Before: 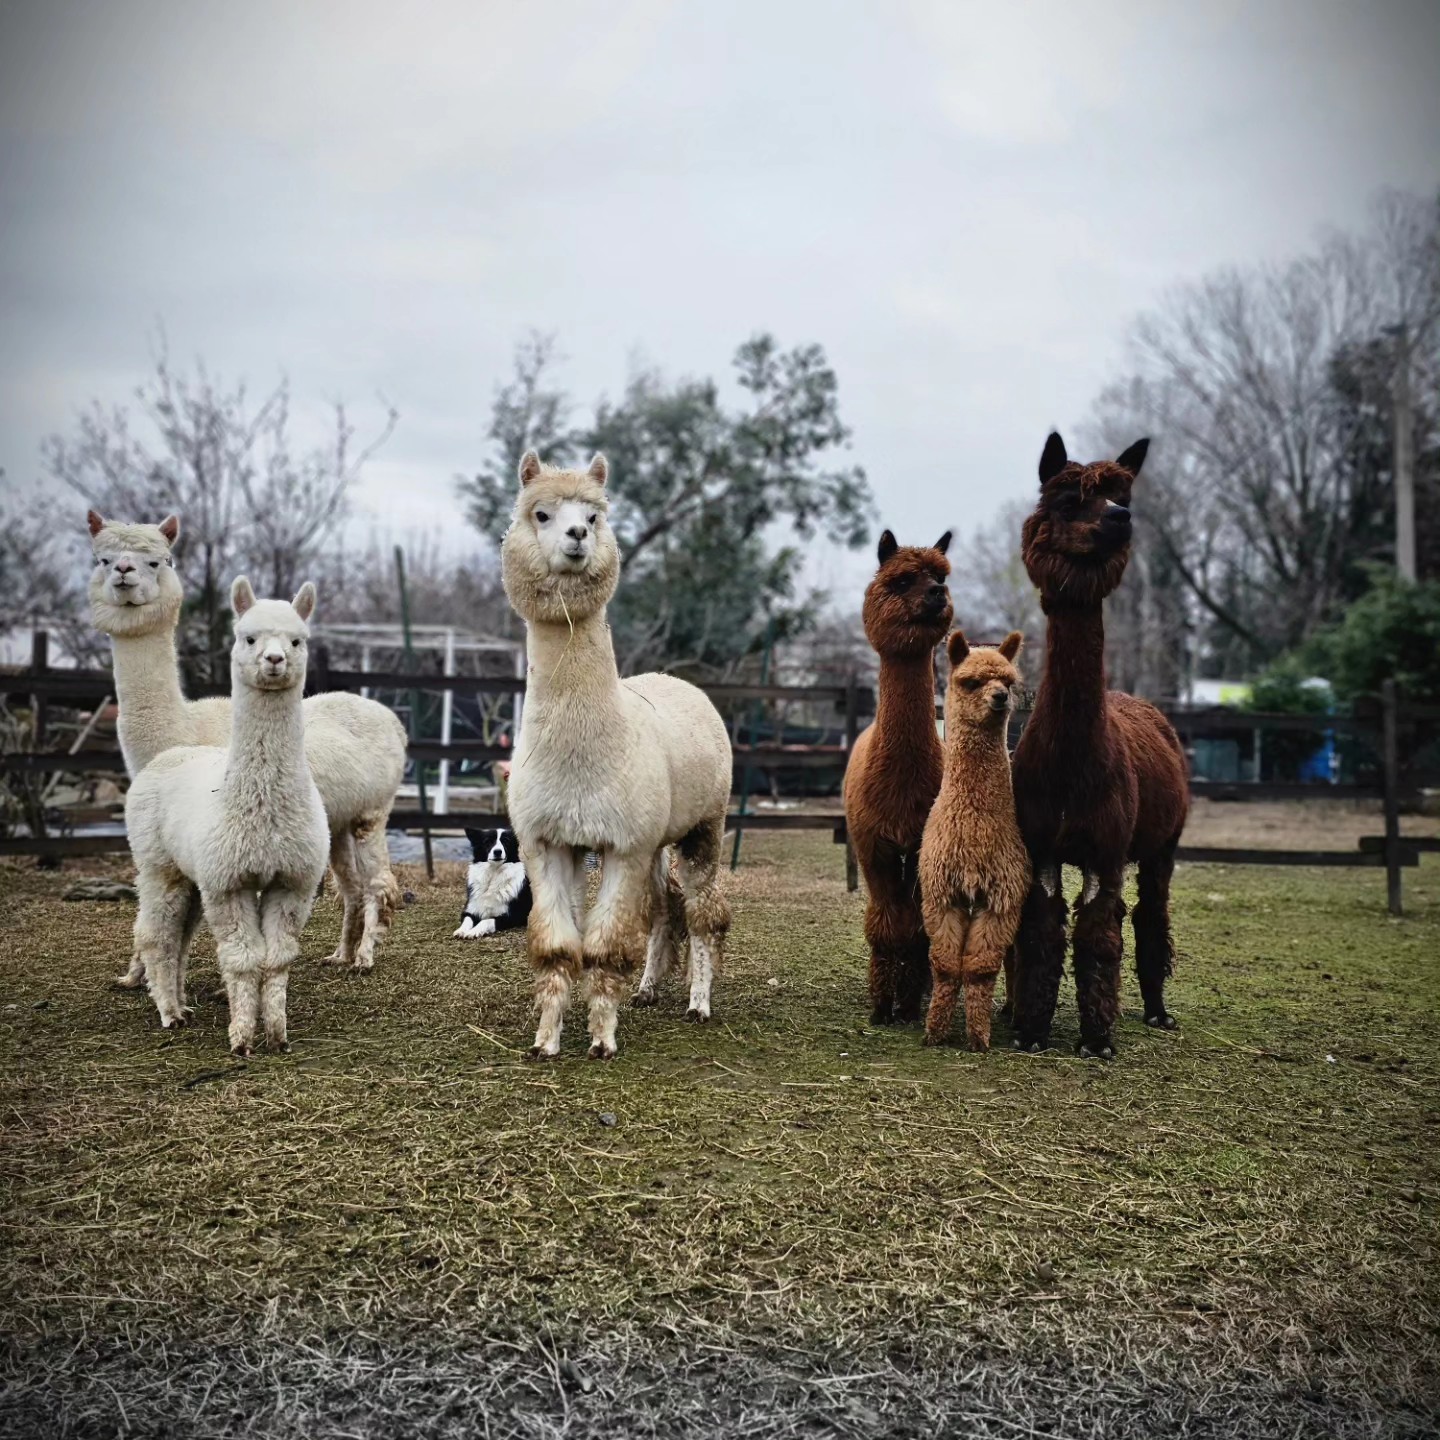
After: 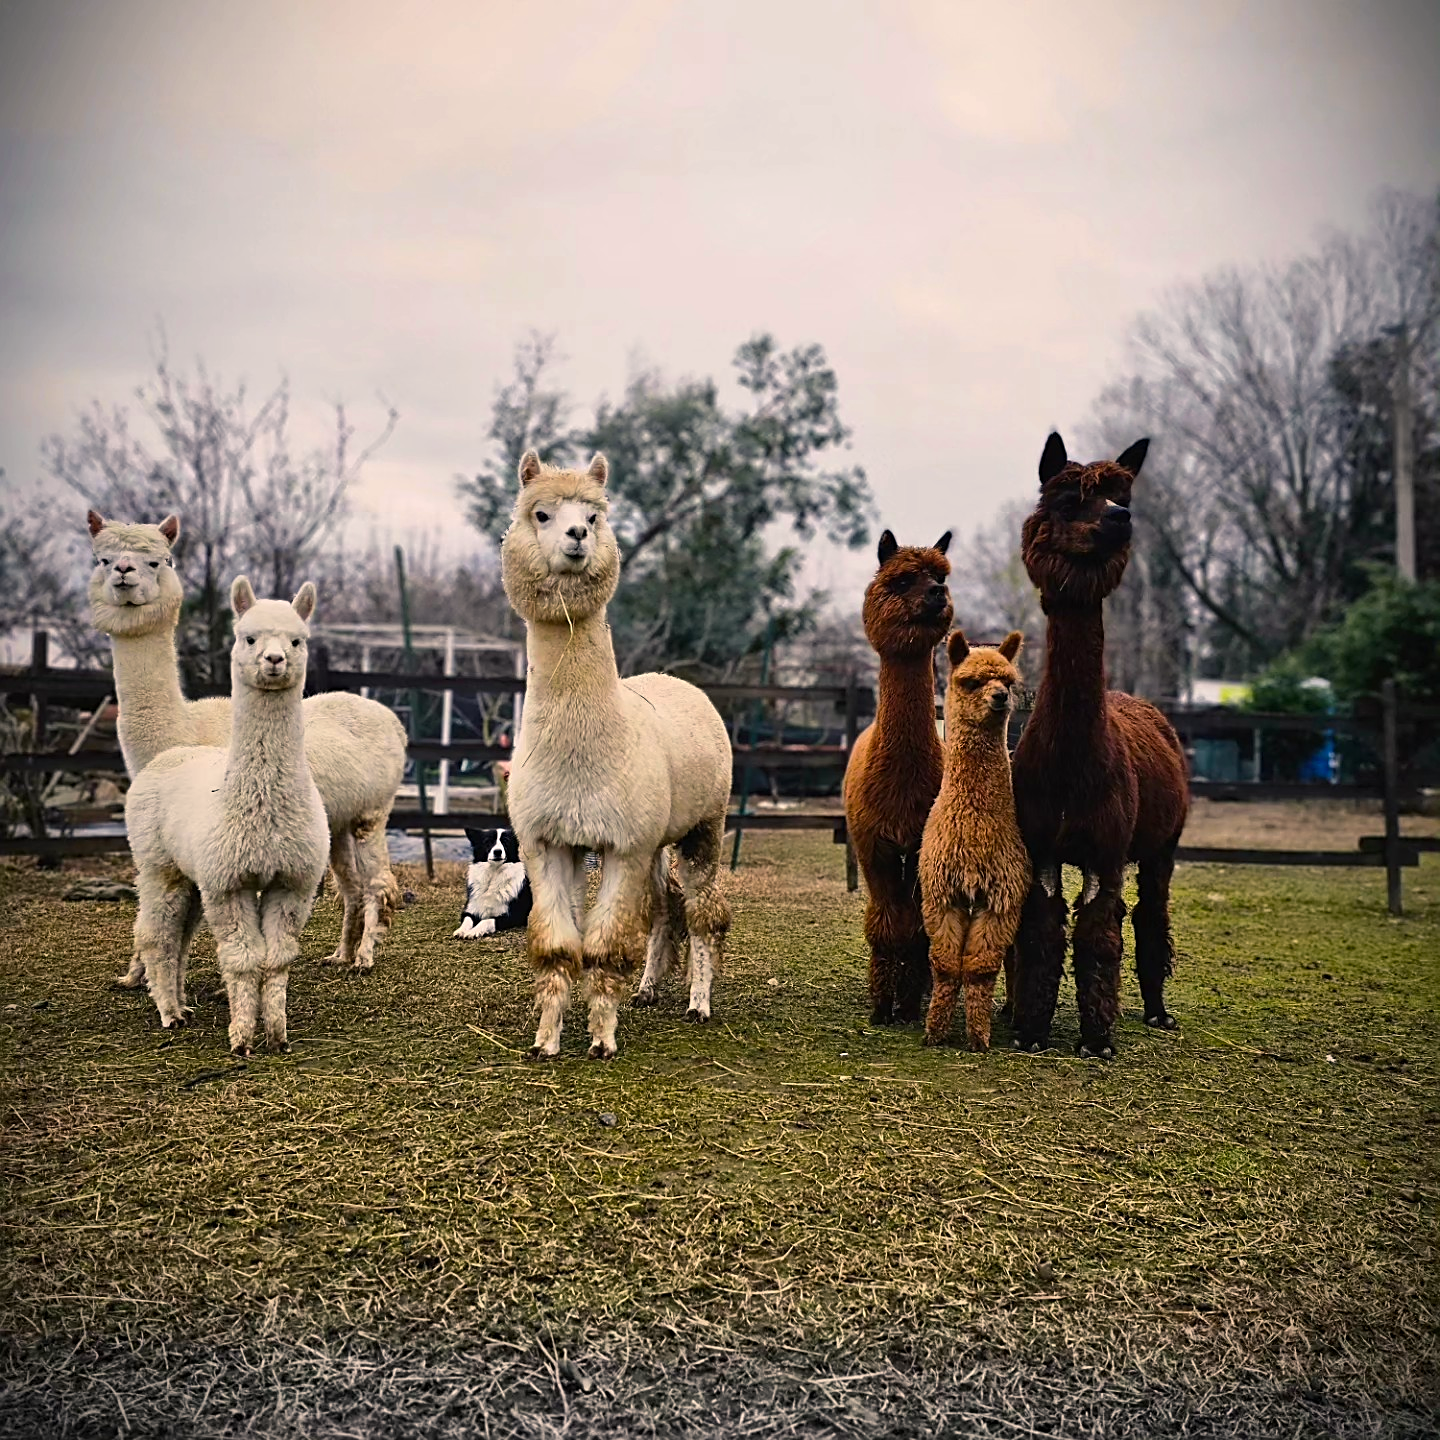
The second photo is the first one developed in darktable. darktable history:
tone equalizer: on, module defaults
sharpen: on, module defaults
color balance rgb: shadows lift › luminance -19.579%, highlights gain › chroma 3.832%, highlights gain › hue 59.16°, perceptual saturation grading › global saturation 30.859%
